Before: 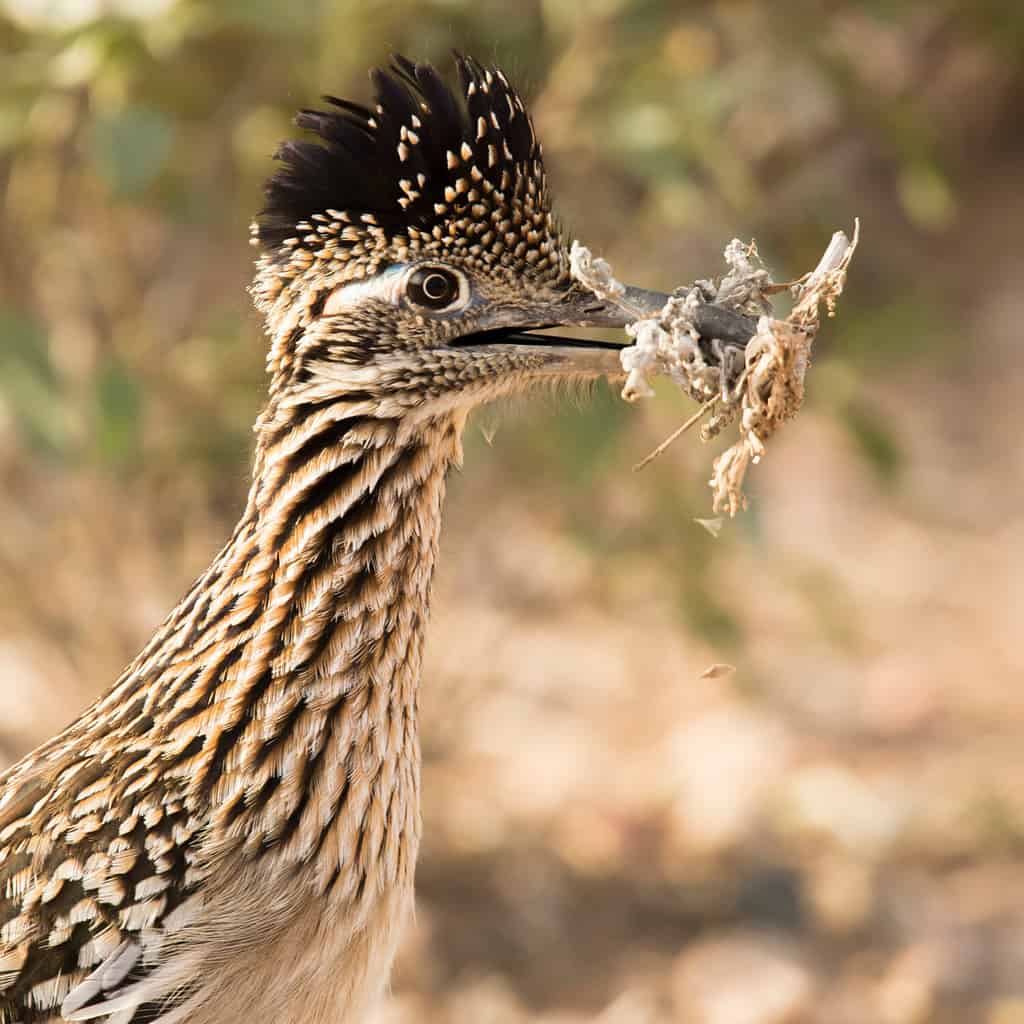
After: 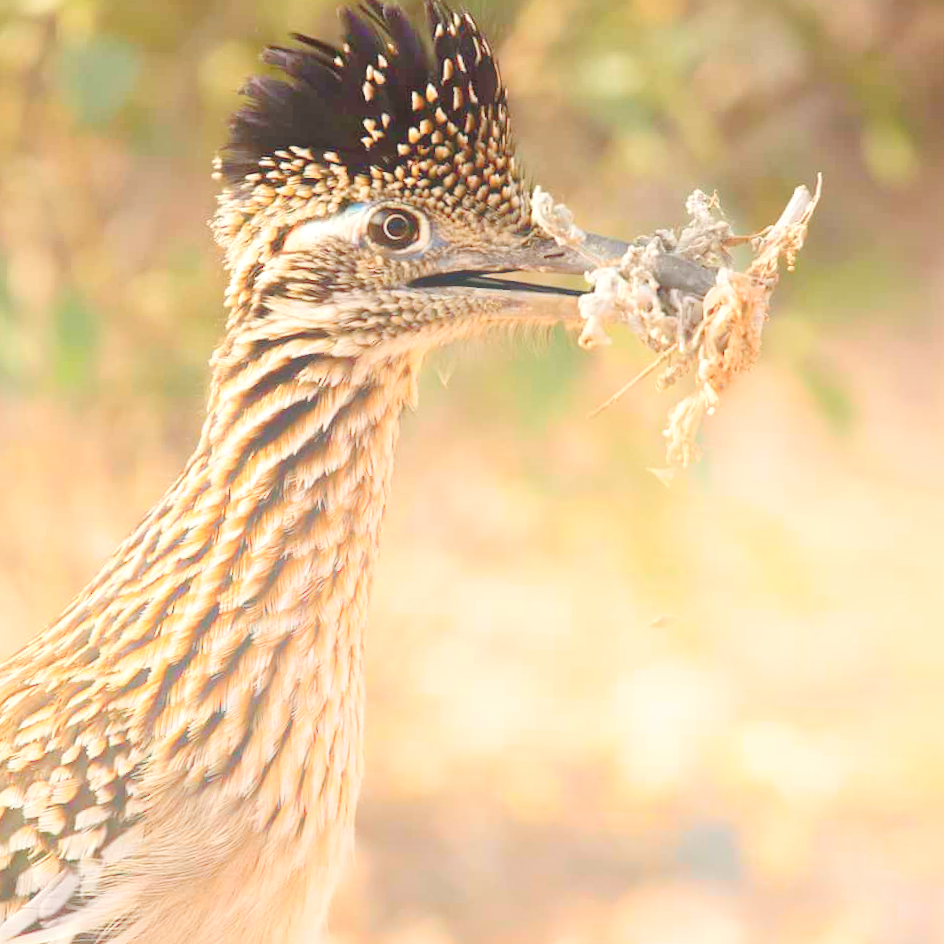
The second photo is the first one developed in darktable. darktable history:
crop and rotate: angle -1.96°, left 3.097%, top 4.154%, right 1.586%, bottom 0.529%
bloom: size 38%, threshold 95%, strength 30%
levels: levels [0, 0.397, 0.955]
